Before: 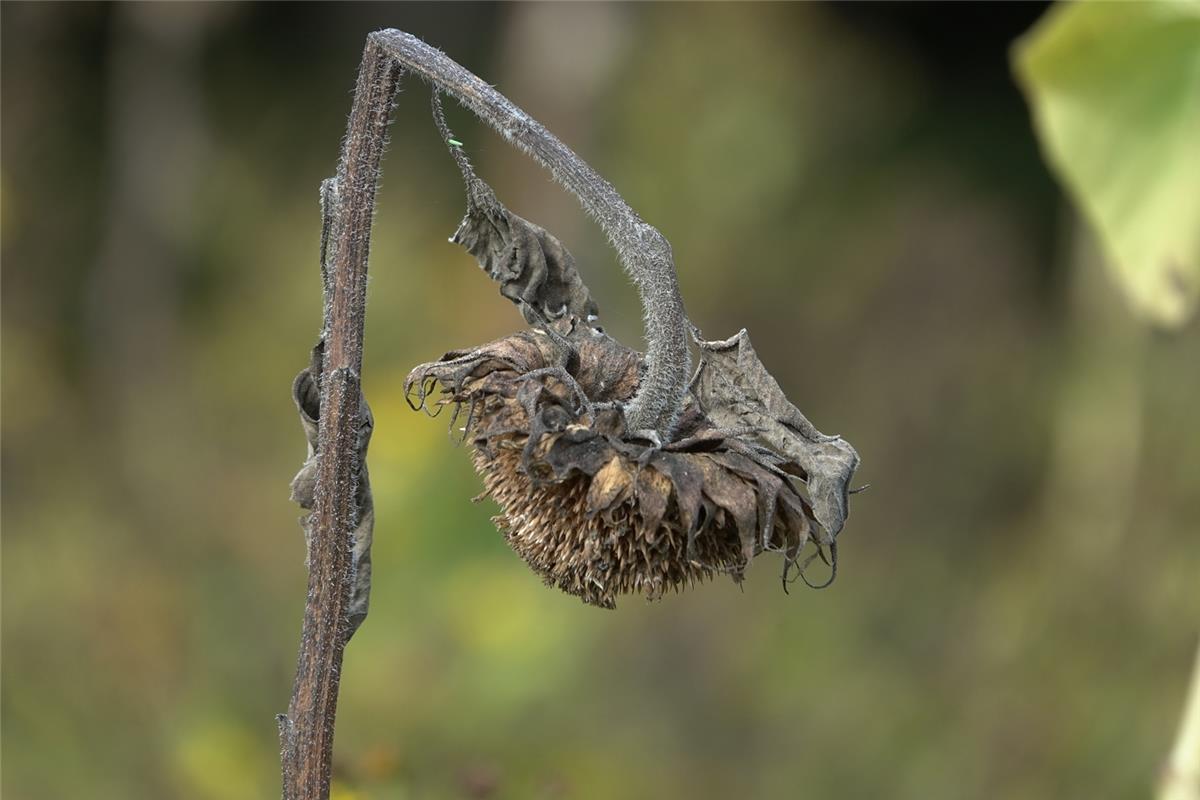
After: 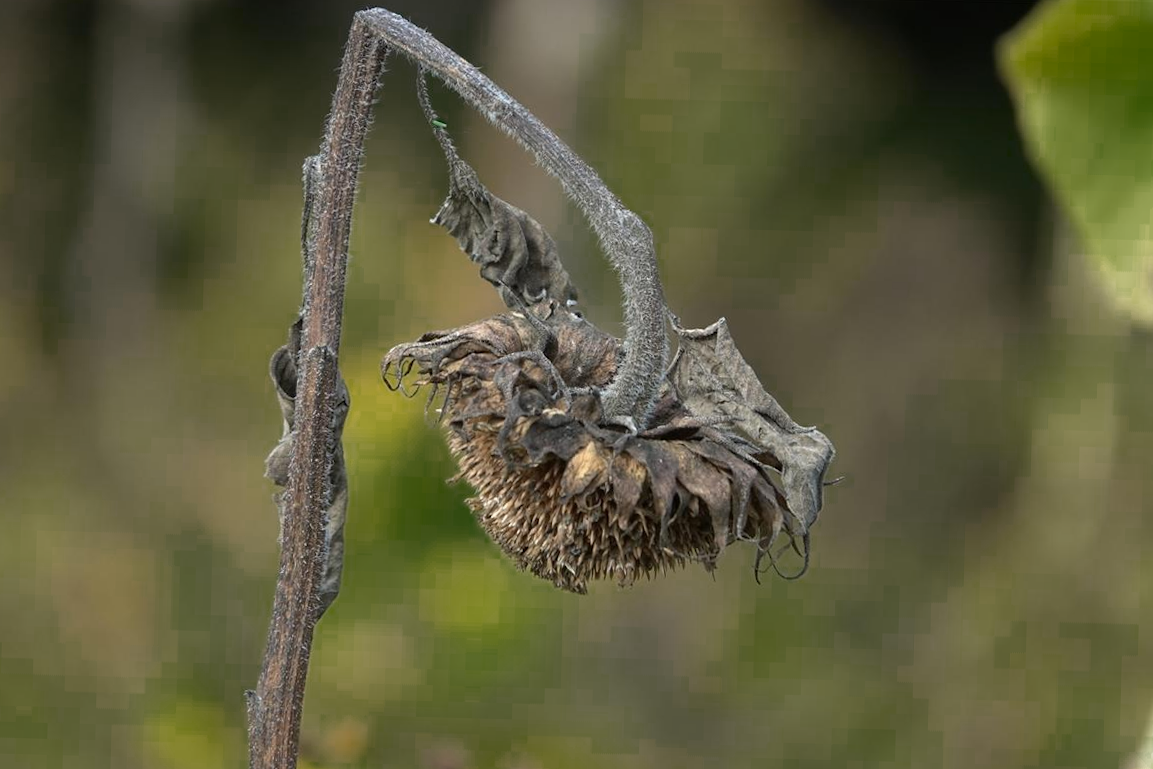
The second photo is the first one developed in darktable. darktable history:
color zones: curves: ch0 [(0.25, 0.5) (0.347, 0.092) (0.75, 0.5)]; ch1 [(0.25, 0.5) (0.33, 0.51) (0.75, 0.5)]
crop and rotate: angle -1.55°
